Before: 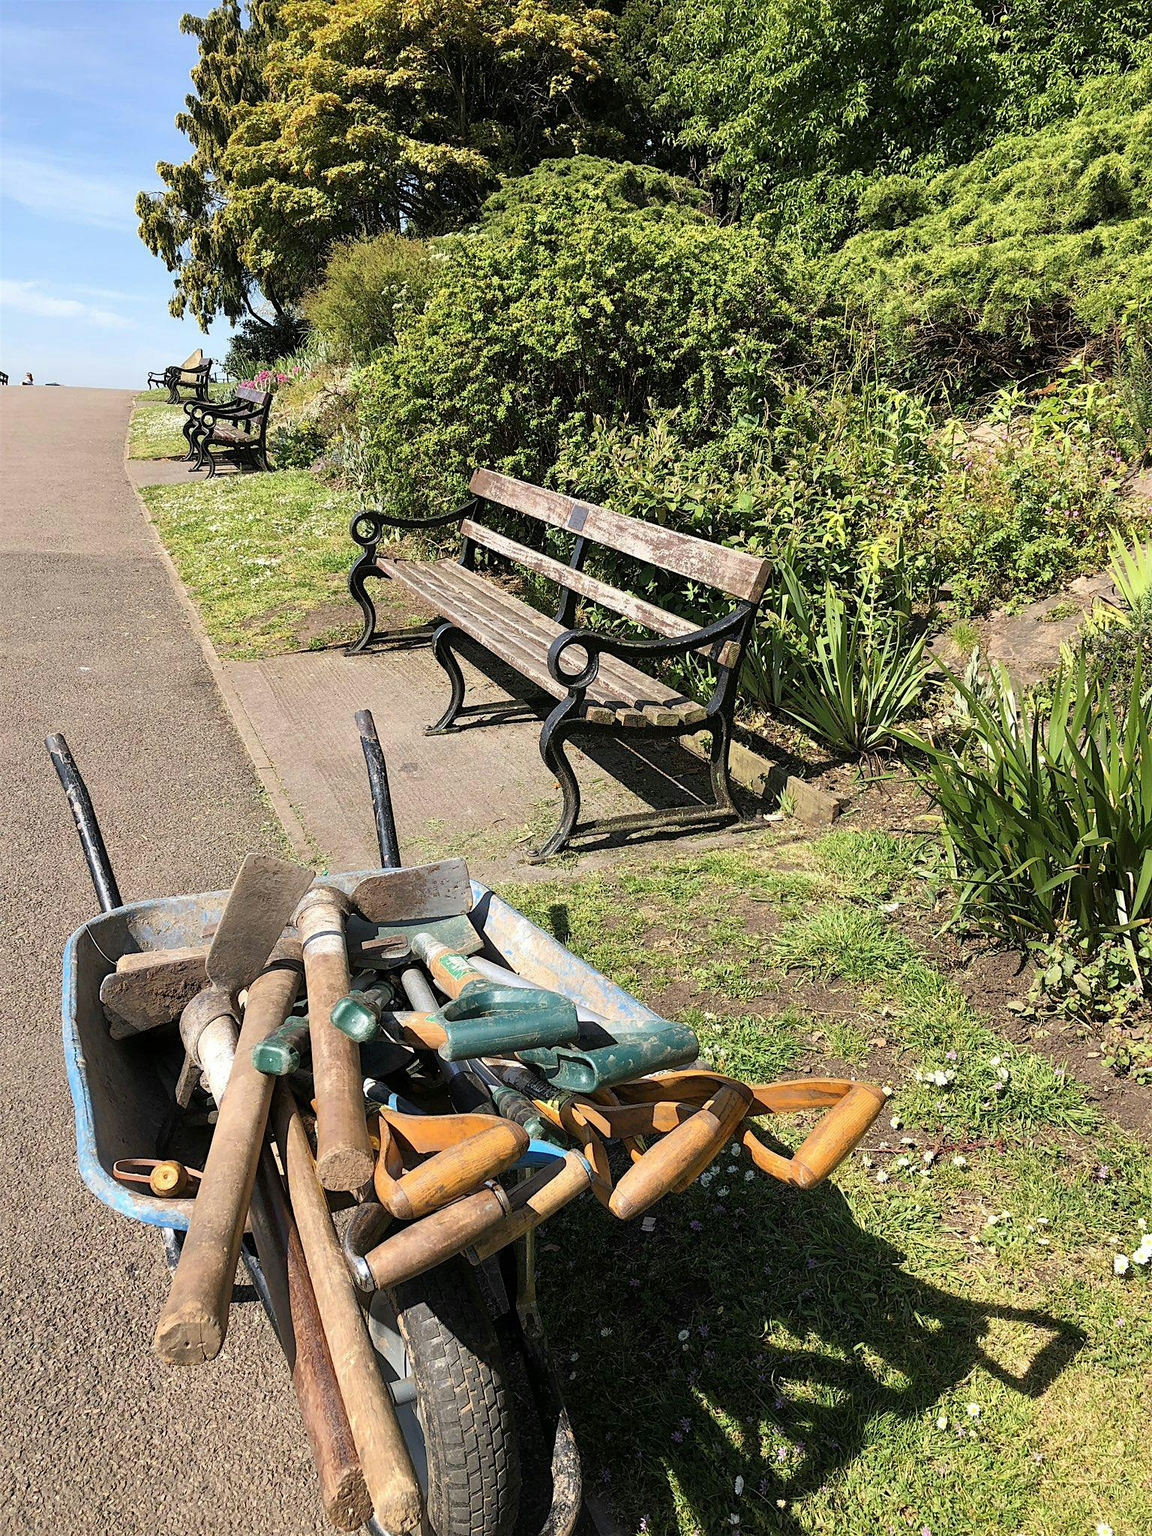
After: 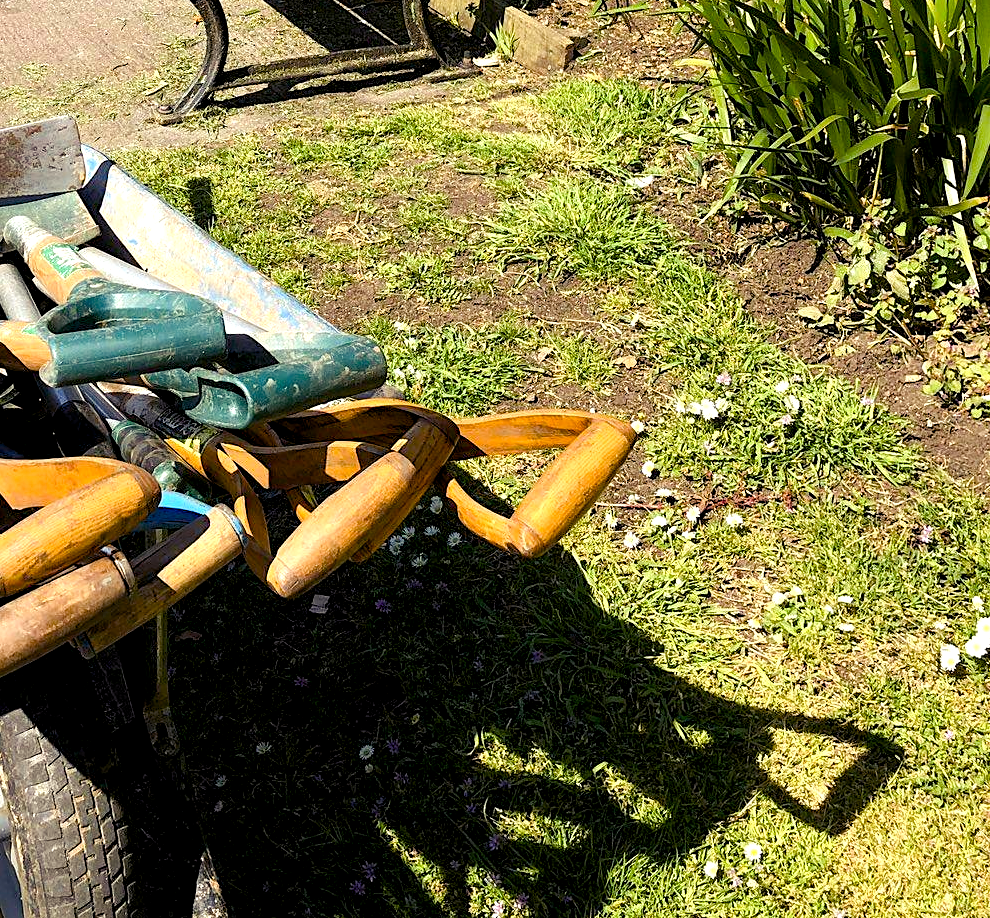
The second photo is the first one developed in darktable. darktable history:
crop and rotate: left 35.509%, top 50.238%, bottom 4.934%
color balance rgb: shadows lift › luminance -21.66%, shadows lift › chroma 6.57%, shadows lift › hue 270°, power › chroma 0.68%, power › hue 60°, highlights gain › luminance 6.08%, highlights gain › chroma 1.33%, highlights gain › hue 90°, global offset › luminance -0.87%, perceptual saturation grading › global saturation 26.86%, perceptual saturation grading › highlights -28.39%, perceptual saturation grading › mid-tones 15.22%, perceptual saturation grading › shadows 33.98%, perceptual brilliance grading › highlights 10%, perceptual brilliance grading › mid-tones 5%
